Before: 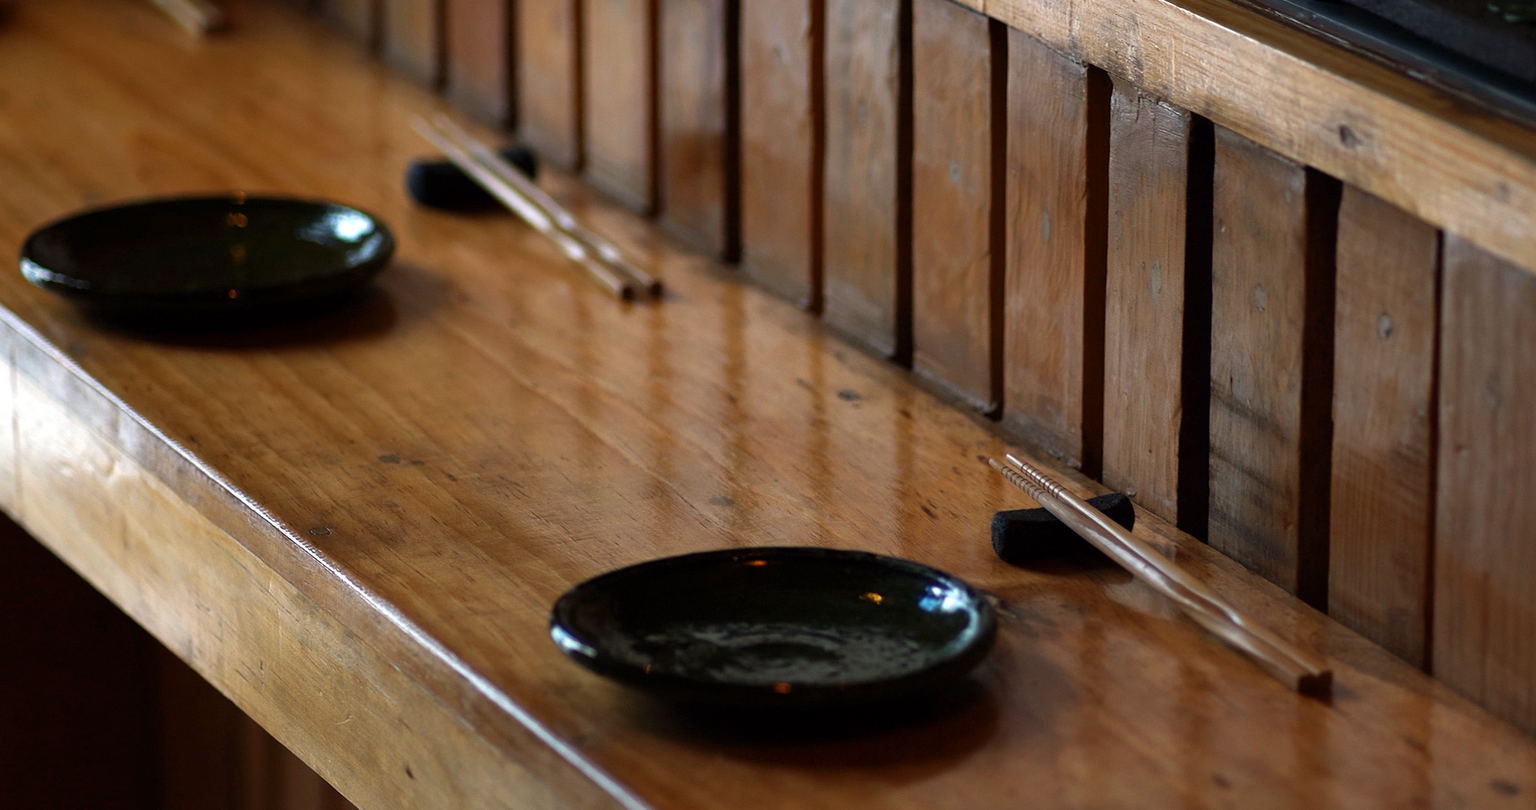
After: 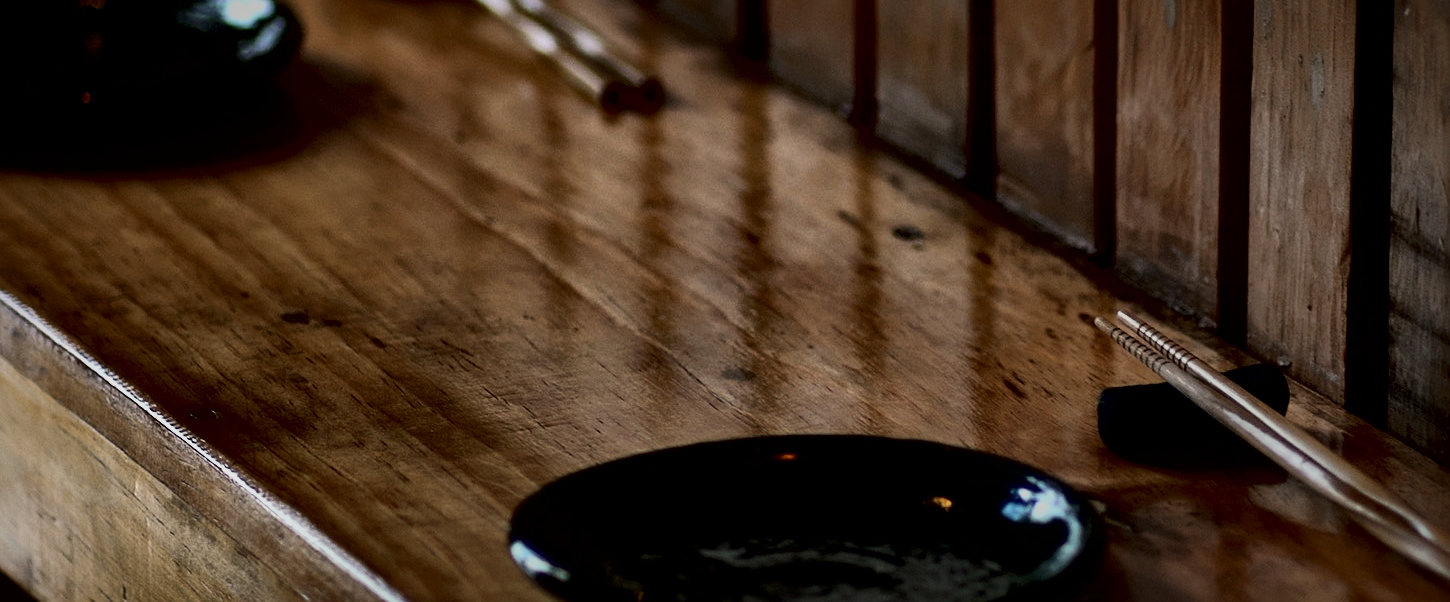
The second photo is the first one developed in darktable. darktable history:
crop: left 10.94%, top 27.269%, right 18.252%, bottom 16.944%
contrast brightness saturation: contrast 0.28
filmic rgb: black relative exposure -13.13 EV, white relative exposure 4 EV, target white luminance 85.048%, hardness 6.31, latitude 41.49%, contrast 0.867, shadows ↔ highlights balance 8.95%, color science v6 (2022)
vignetting: fall-off start 91.2%, brightness -0.559, saturation -0.001
local contrast: mode bilateral grid, contrast 44, coarseness 68, detail 216%, midtone range 0.2
exposure: exposure -0.953 EV, compensate highlight preservation false
